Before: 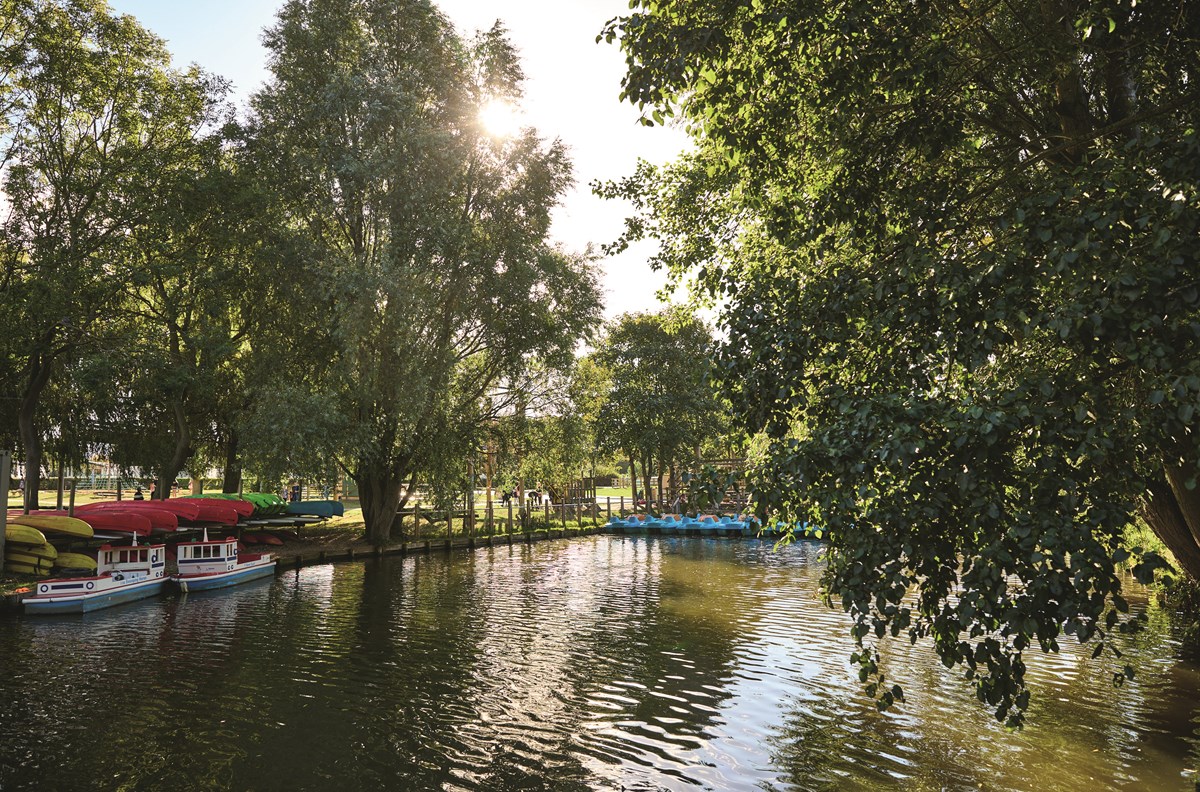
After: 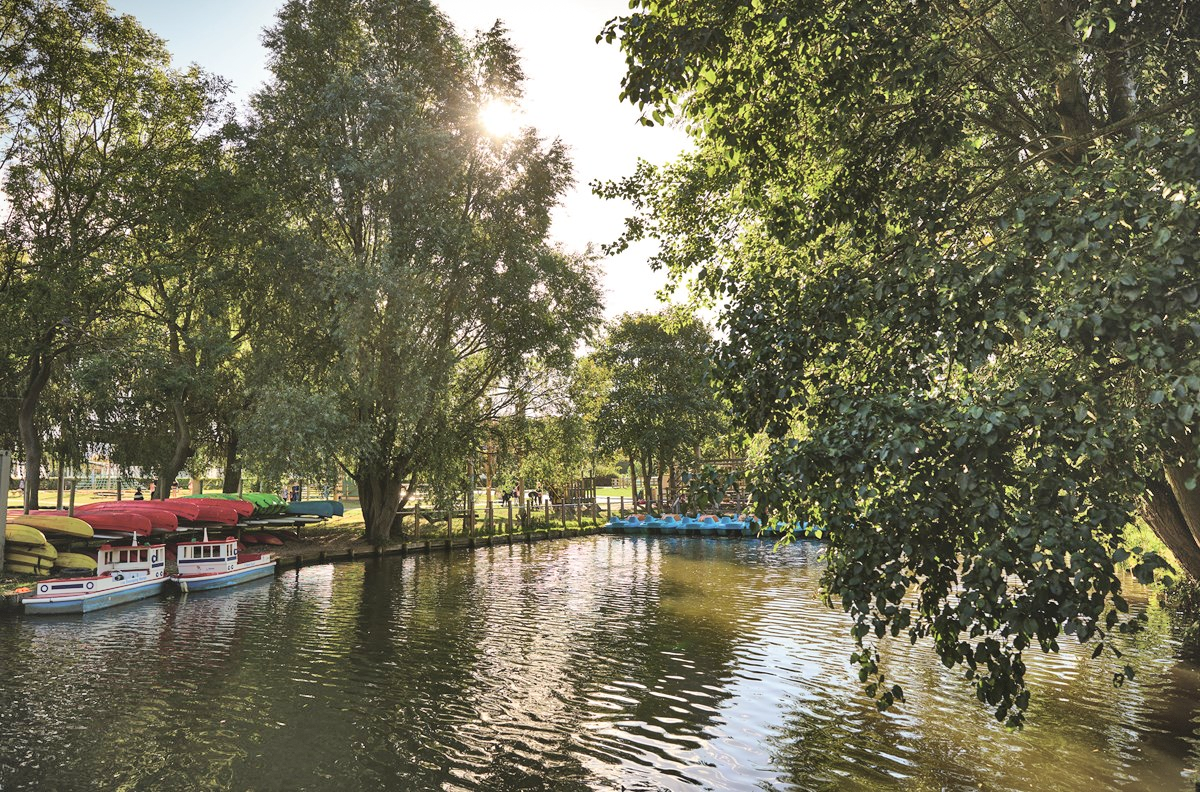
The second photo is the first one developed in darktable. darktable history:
vignetting: fall-off start 97.84%, fall-off radius 98.92%, brightness -0.709, saturation -0.478, width/height ratio 1.367, dithering 8-bit output
contrast brightness saturation: contrast 0.055, brightness 0.057, saturation 0.012
shadows and highlights: shadows 73.54, highlights -60.59, highlights color adjustment 39.07%, soften with gaussian
